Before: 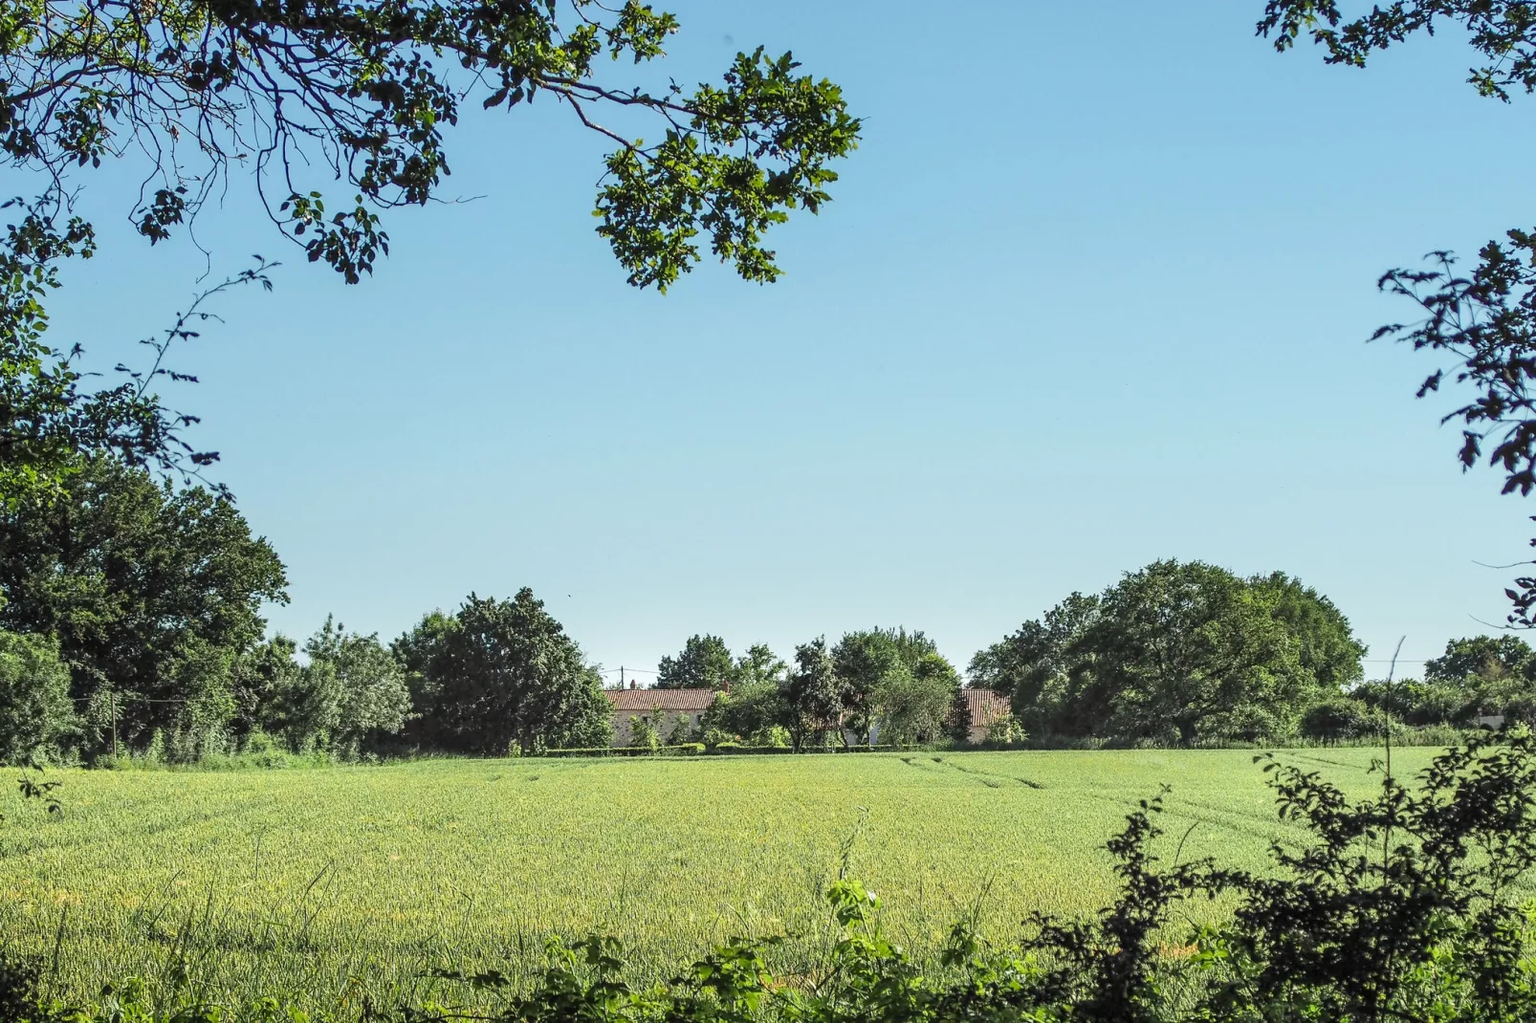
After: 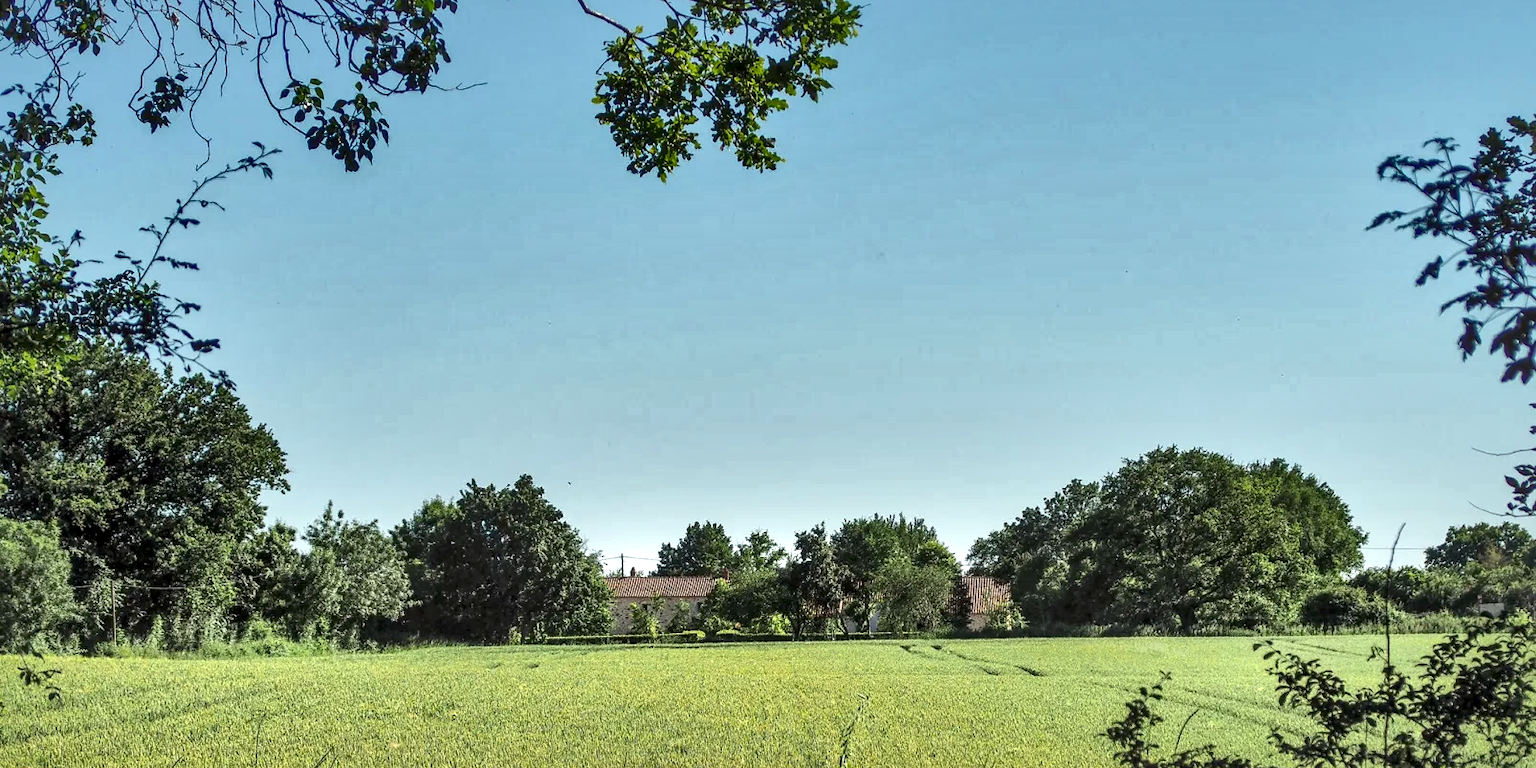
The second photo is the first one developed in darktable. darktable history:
crop: top 11.061%, bottom 13.877%
local contrast: mode bilateral grid, contrast 44, coarseness 70, detail 214%, midtone range 0.2
shadows and highlights: on, module defaults
